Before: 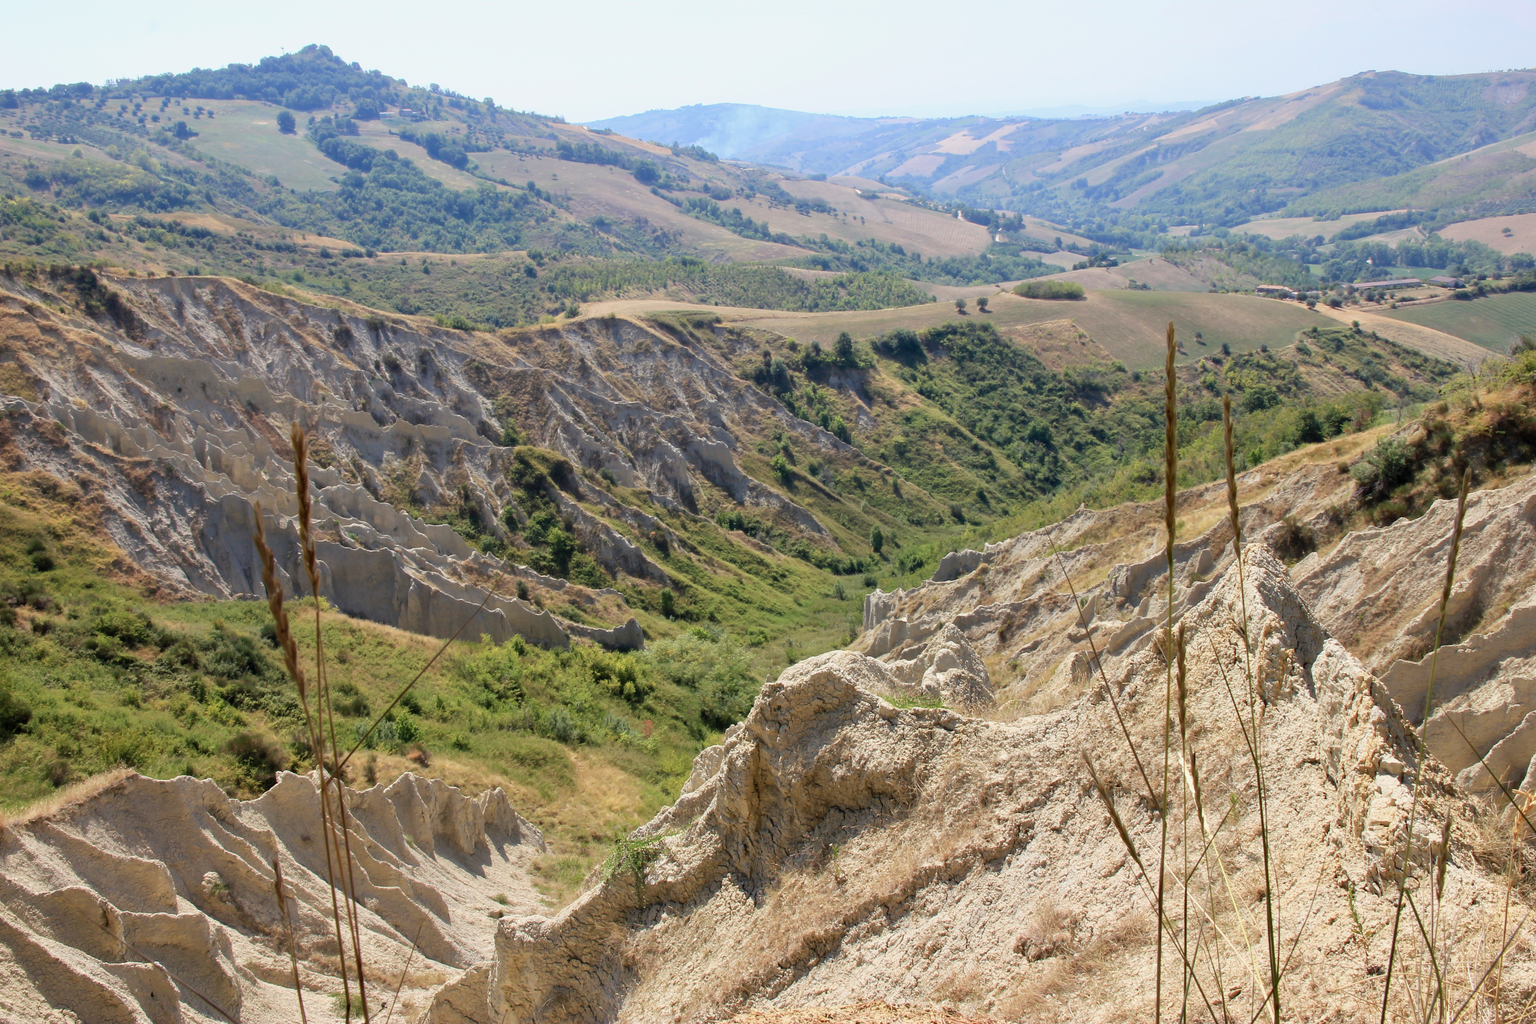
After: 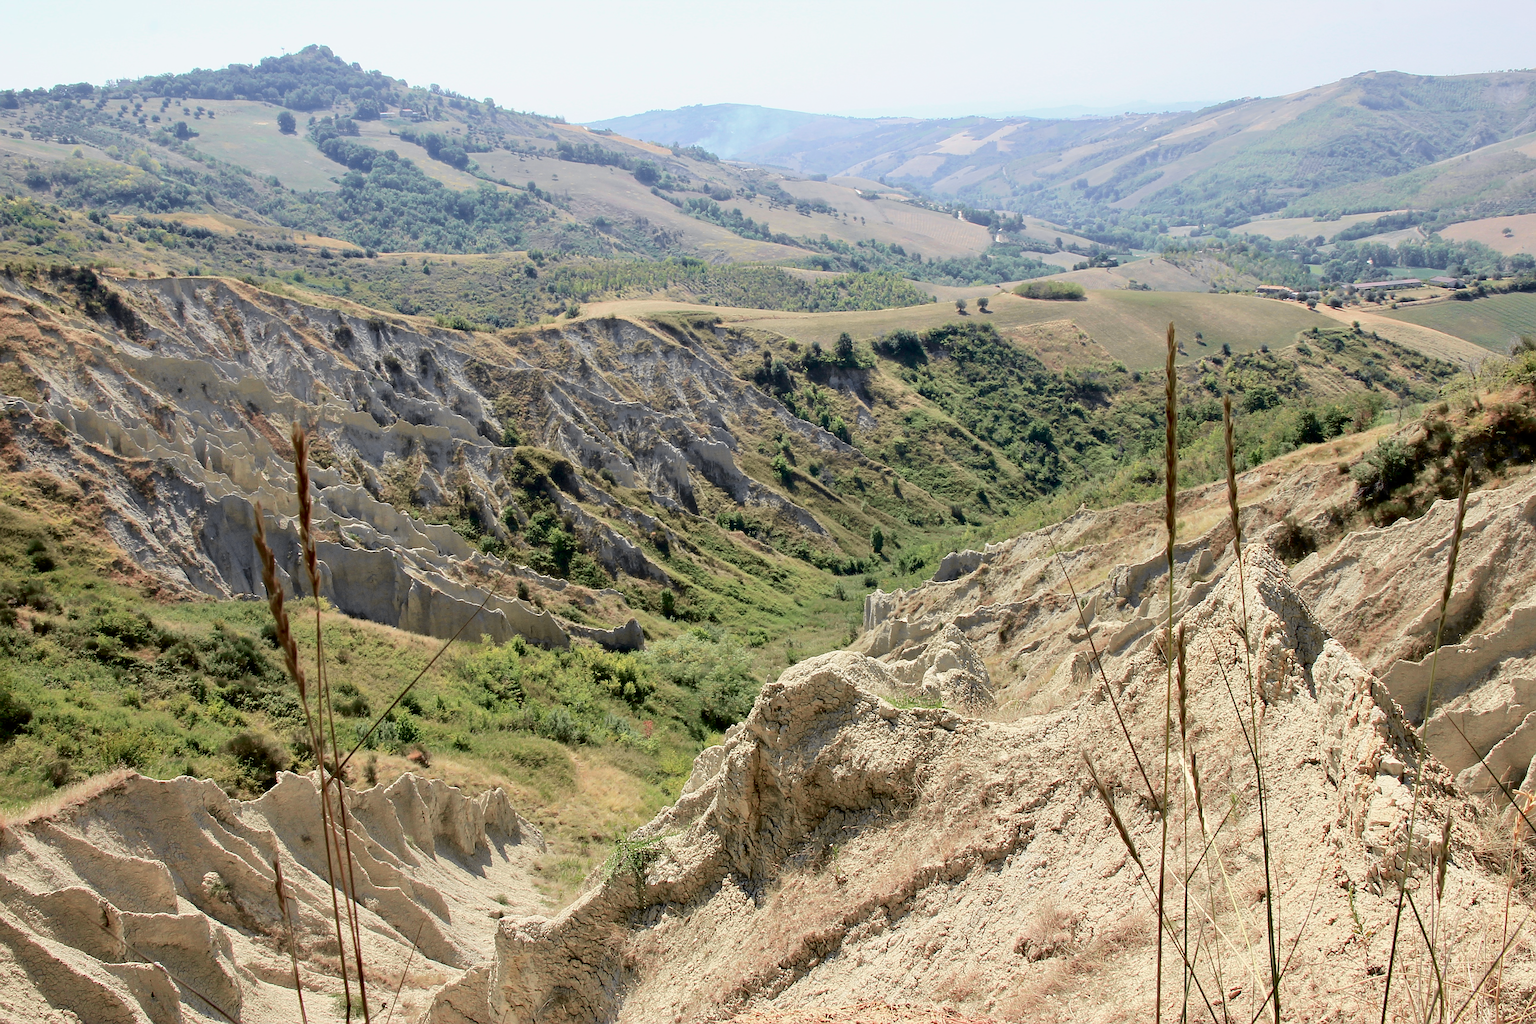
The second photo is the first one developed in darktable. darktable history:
tone curve: curves: ch0 [(0.003, 0) (0.066, 0.031) (0.163, 0.112) (0.264, 0.238) (0.395, 0.421) (0.517, 0.56) (0.684, 0.734) (0.791, 0.814) (1, 1)]; ch1 [(0, 0) (0.164, 0.115) (0.337, 0.332) (0.39, 0.398) (0.464, 0.461) (0.501, 0.5) (0.507, 0.5) (0.534, 0.532) (0.577, 0.59) (0.652, 0.681) (0.733, 0.749) (0.811, 0.796) (1, 1)]; ch2 [(0, 0) (0.337, 0.382) (0.464, 0.476) (0.501, 0.502) (0.527, 0.54) (0.551, 0.565) (0.6, 0.59) (0.687, 0.675) (1, 1)], color space Lab, independent channels, preserve colors none
sharpen: radius 2.531, amount 0.62
